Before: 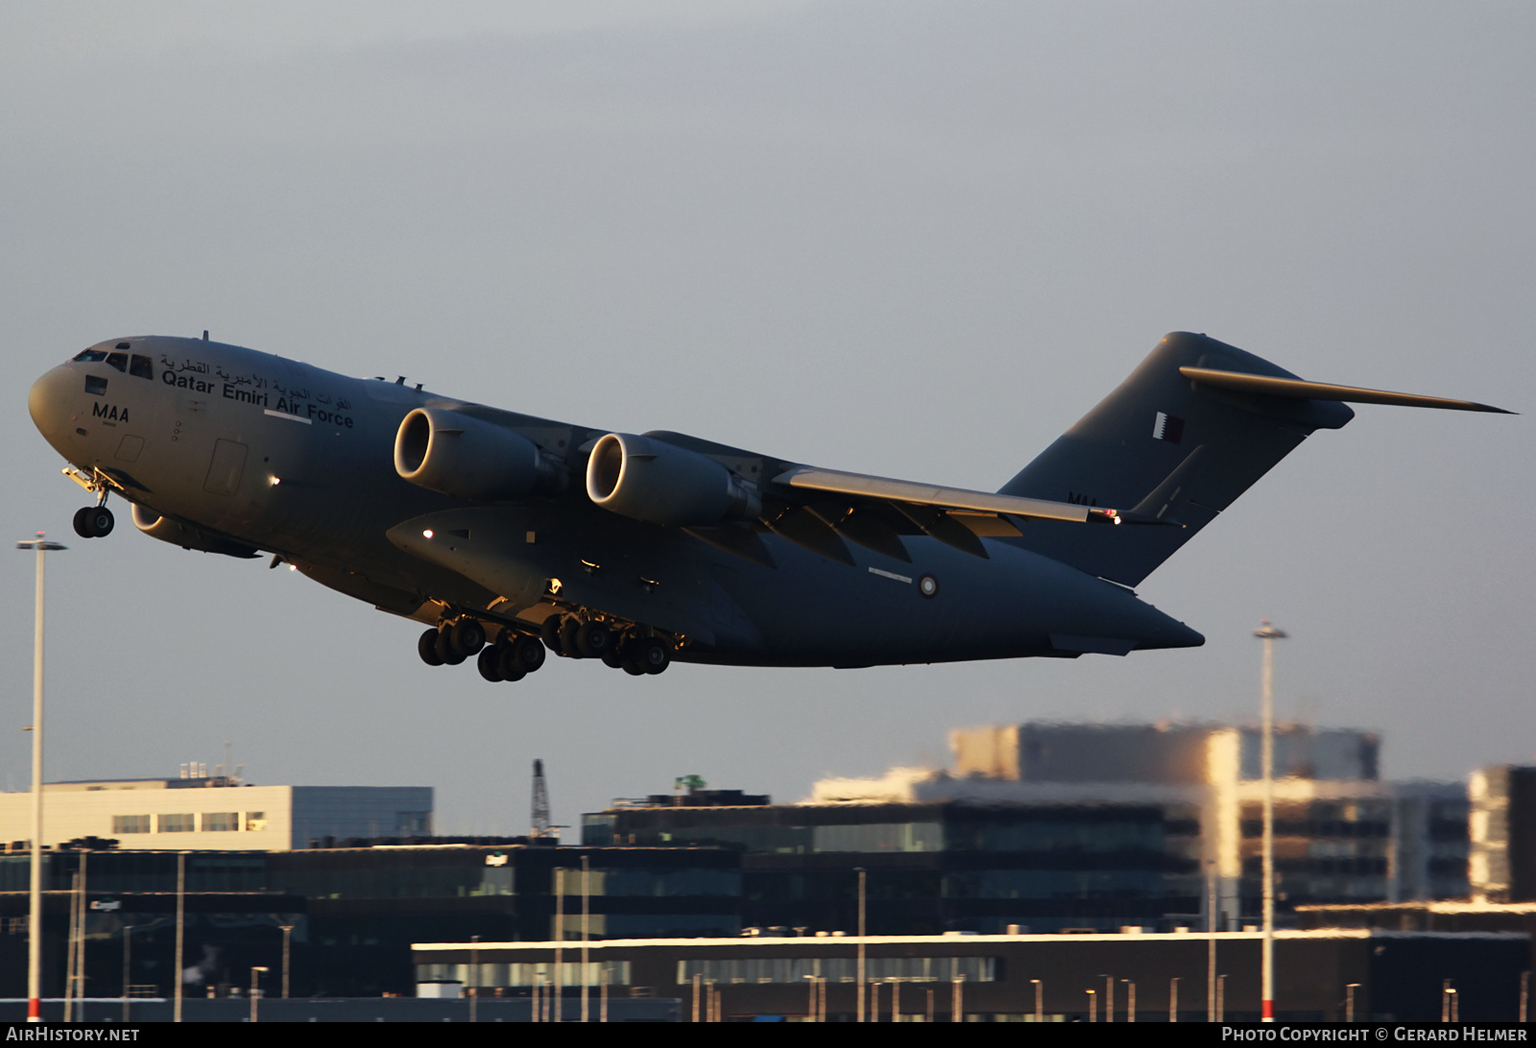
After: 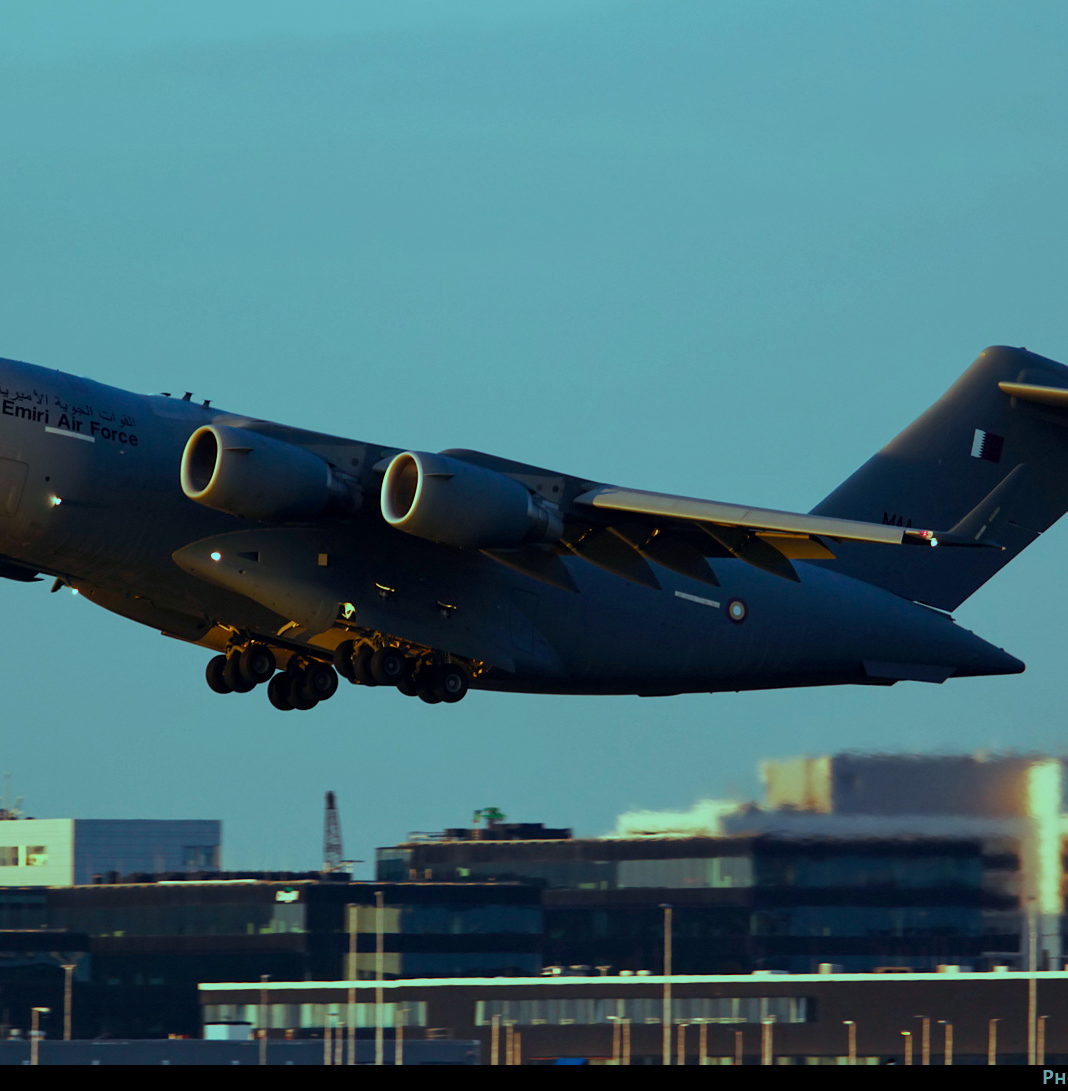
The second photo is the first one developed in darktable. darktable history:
contrast equalizer: octaves 7, y [[0.515 ×6], [0.507 ×6], [0.425 ×6], [0 ×6], [0 ×6]]
crop and rotate: left 14.426%, right 18.802%
local contrast: highlights 104%, shadows 103%, detail 120%, midtone range 0.2
color balance rgb: shadows lift › chroma 1.753%, shadows lift › hue 262.45°, power › hue 310.21°, highlights gain › luminance -33.281%, highlights gain › chroma 5.789%, highlights gain › hue 215.07°, perceptual saturation grading › global saturation 20%, perceptual saturation grading › highlights -14.042%, perceptual saturation grading › shadows 49.627%
